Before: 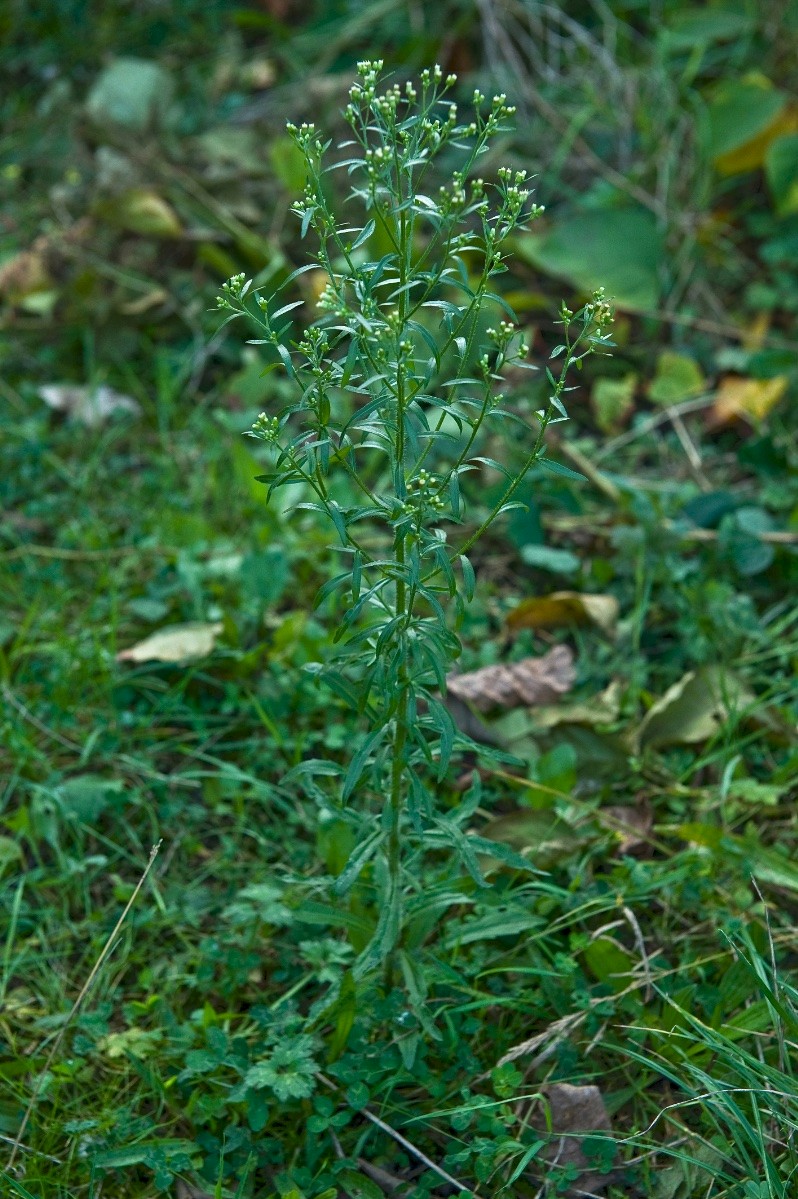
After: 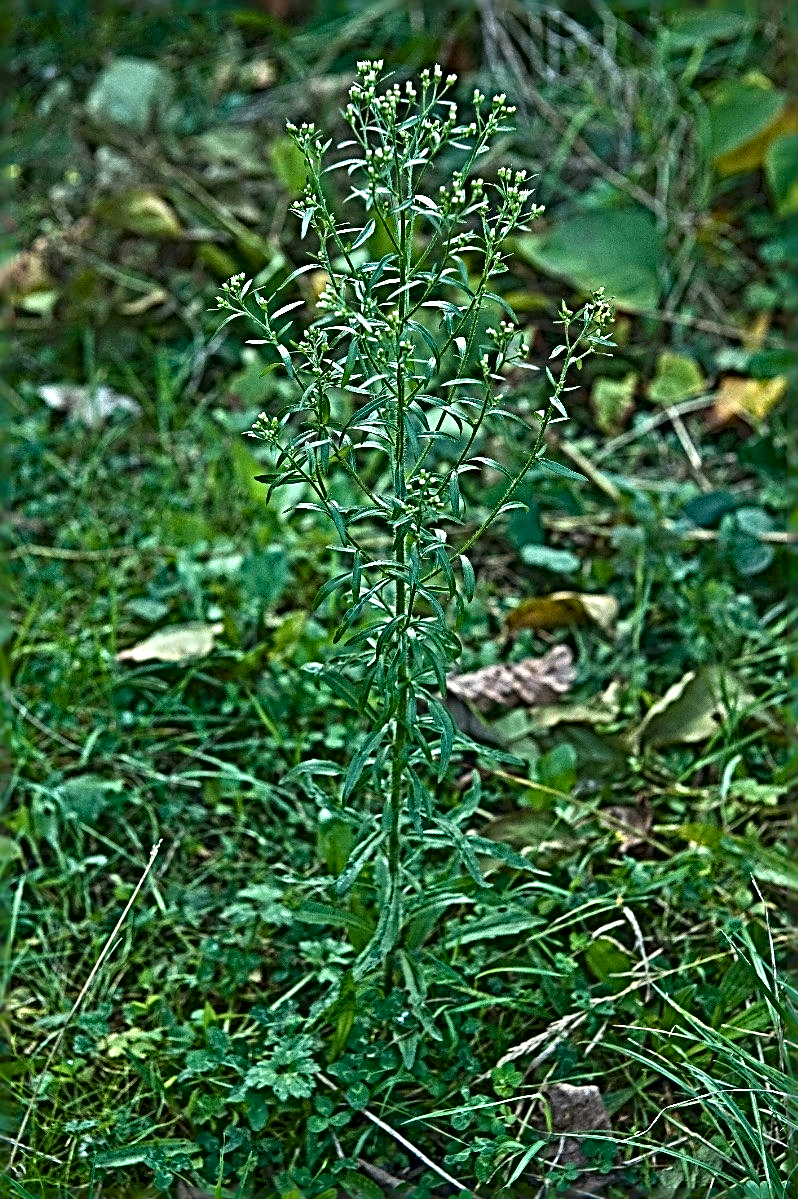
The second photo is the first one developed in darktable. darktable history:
contrast brightness saturation: contrast 0.14
exposure: exposure 0.207 EV, compensate highlight preservation false
sharpen: radius 4.001, amount 2
